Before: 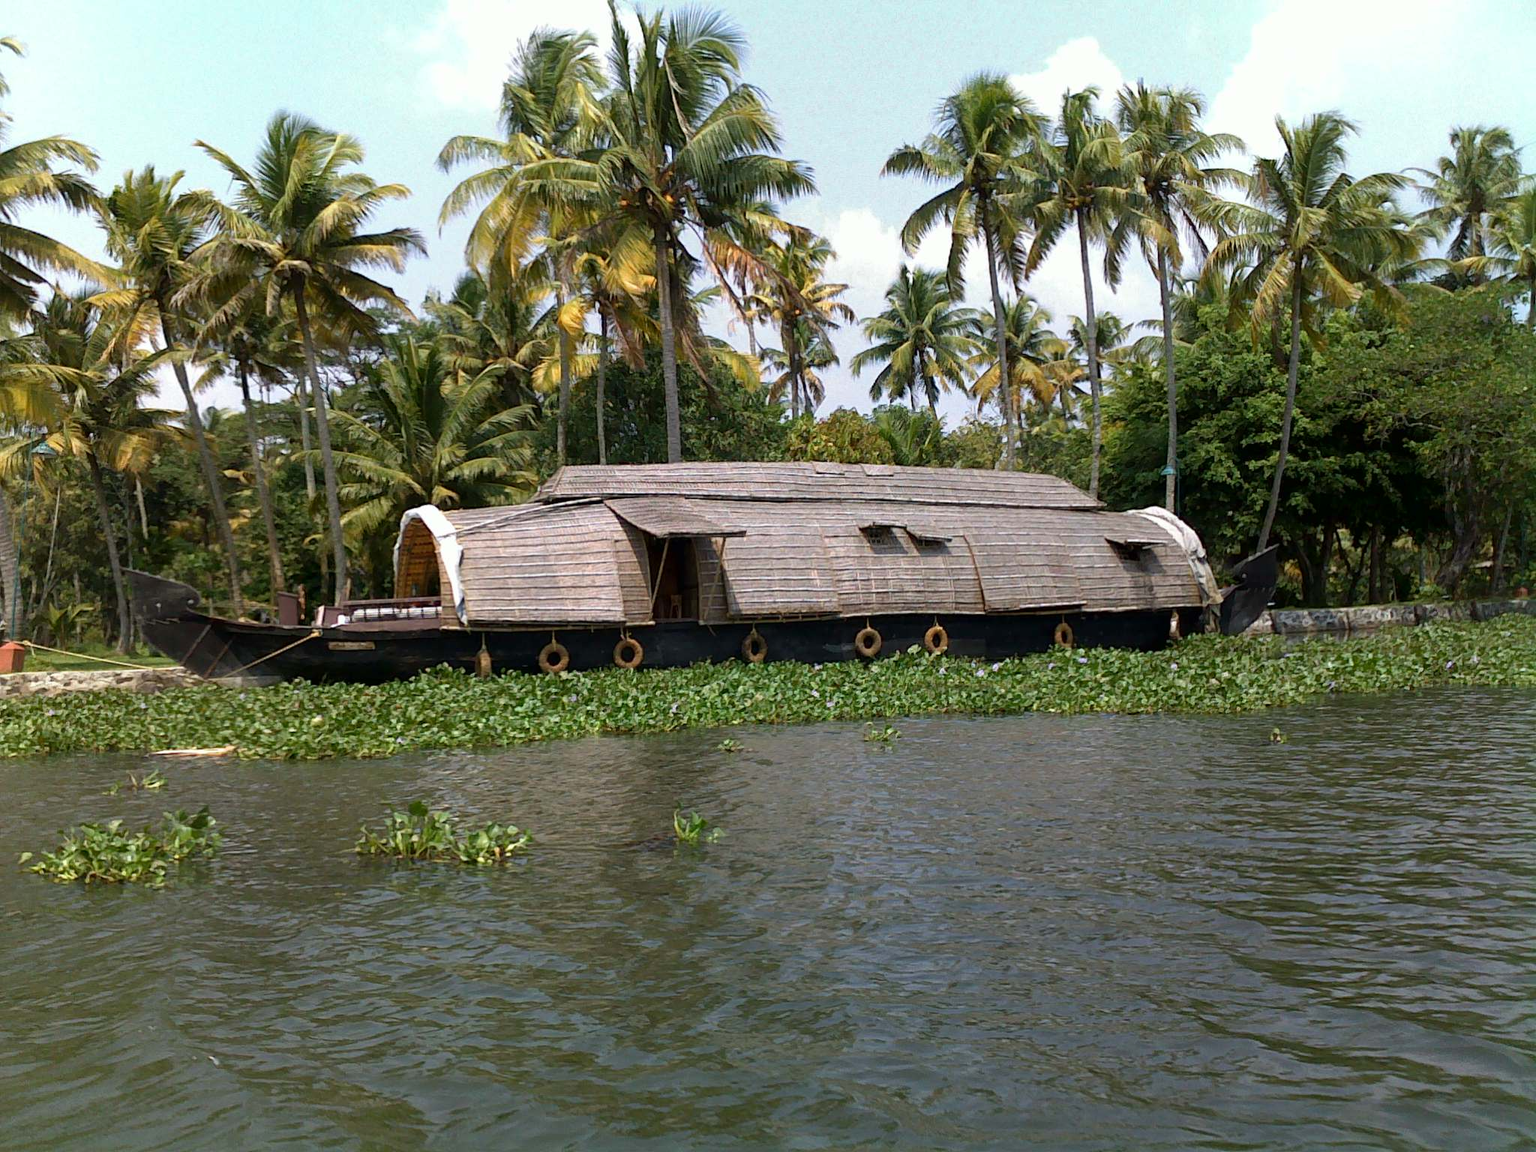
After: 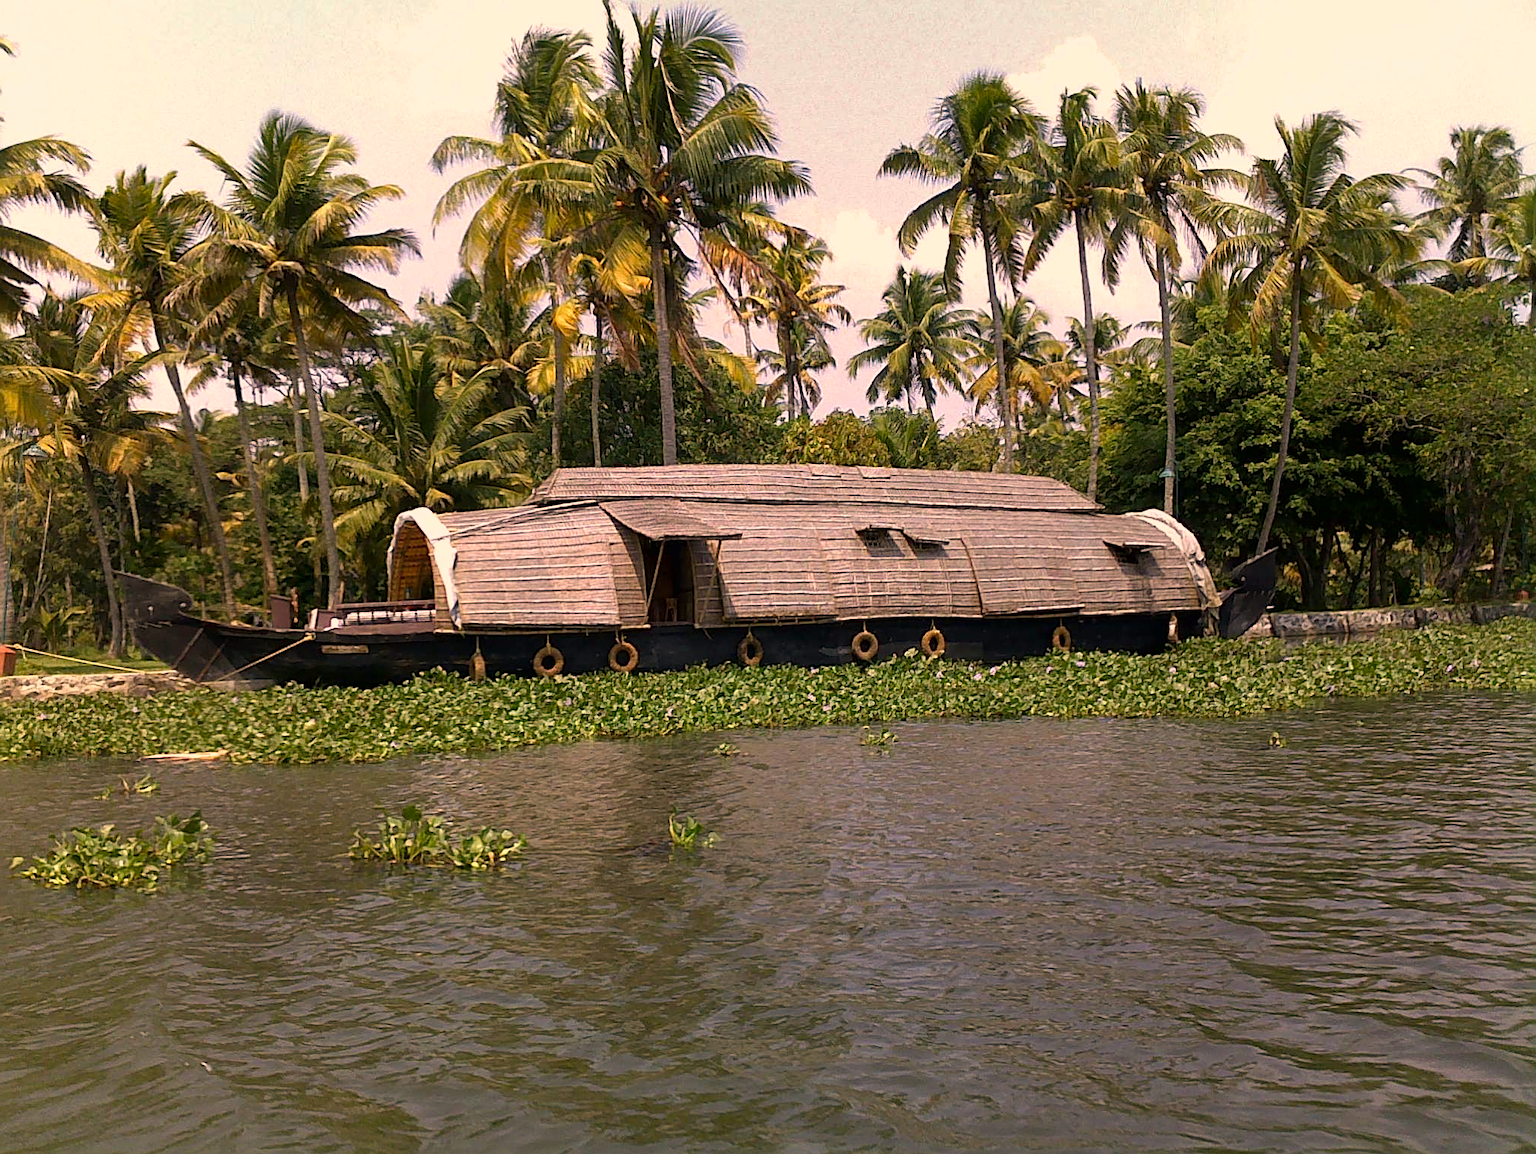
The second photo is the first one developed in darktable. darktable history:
color correction: highlights a* 17.66, highlights b* 18.62
sharpen: on, module defaults
shadows and highlights: radius 336.55, shadows 28.72, soften with gaussian
crop and rotate: left 0.625%, top 0.129%, bottom 0.316%
